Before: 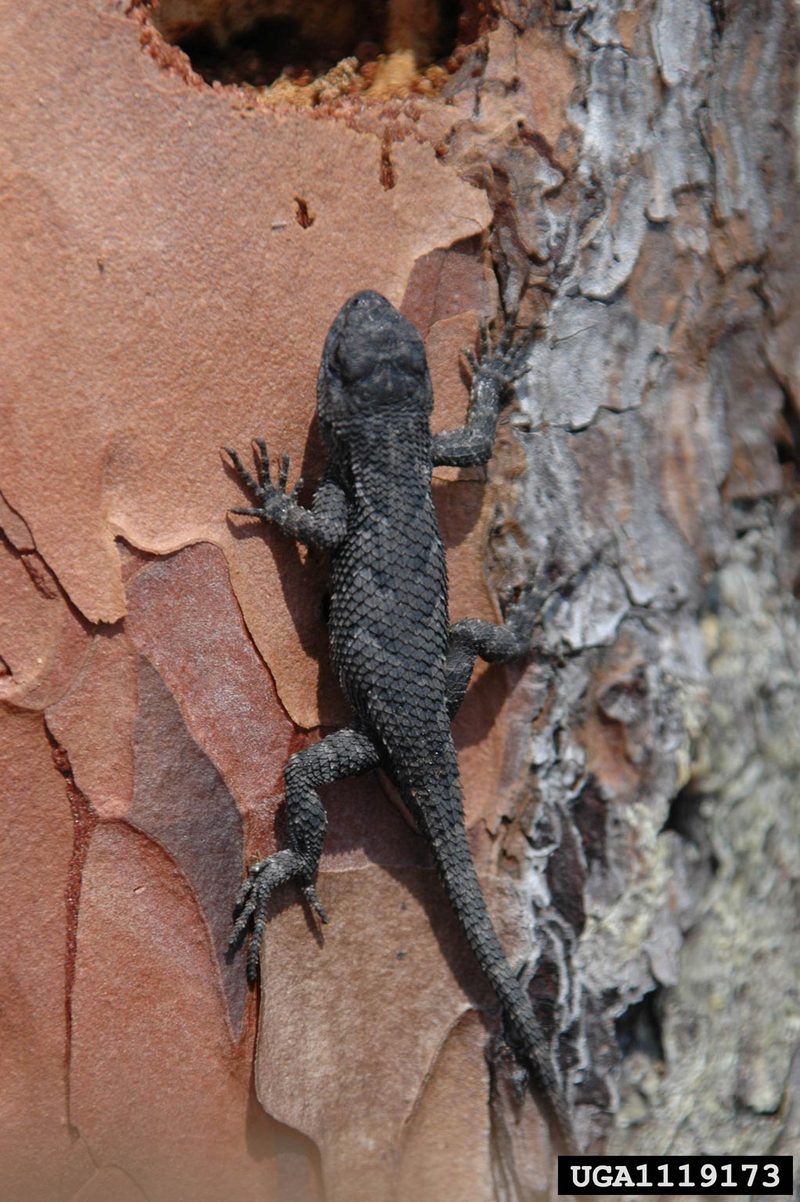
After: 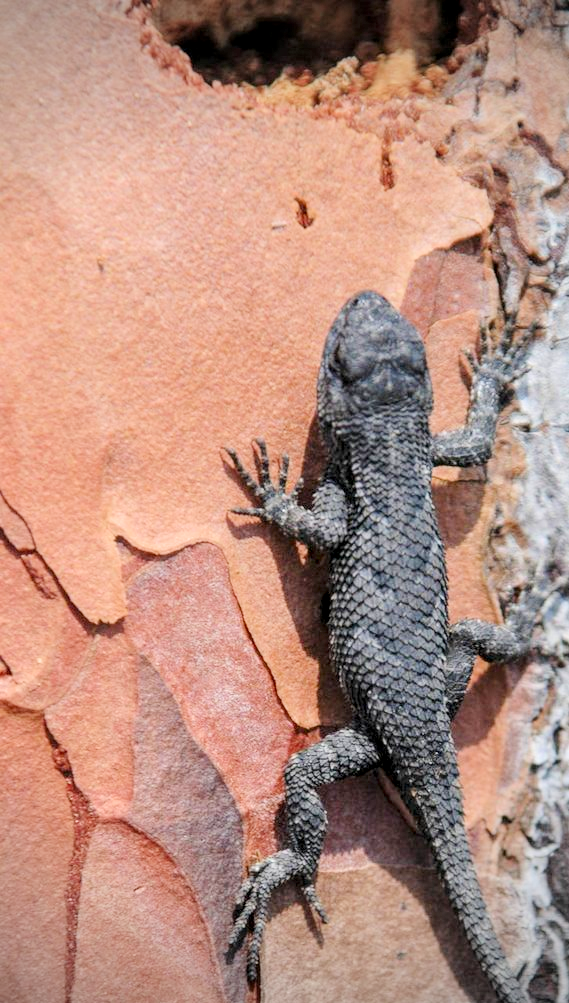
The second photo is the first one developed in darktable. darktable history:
filmic rgb: black relative exposure -7.65 EV, white relative exposure 4.56 EV, hardness 3.61, preserve chrominance max RGB, color science v6 (2022), contrast in shadows safe, contrast in highlights safe
local contrast: detail 130%
exposure: black level correction 0.001, exposure 1.806 EV, compensate exposure bias true, compensate highlight preservation false
vignetting: fall-off start 71.91%
crop: right 28.816%, bottom 16.495%
